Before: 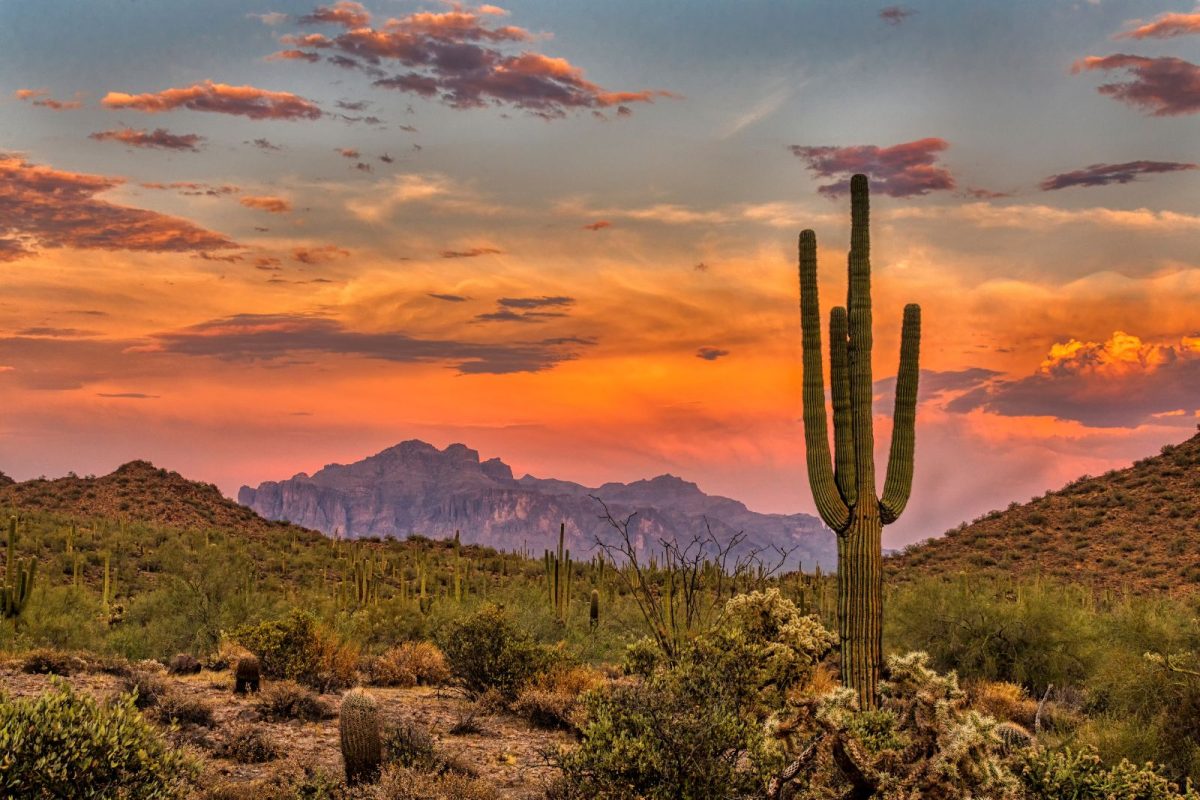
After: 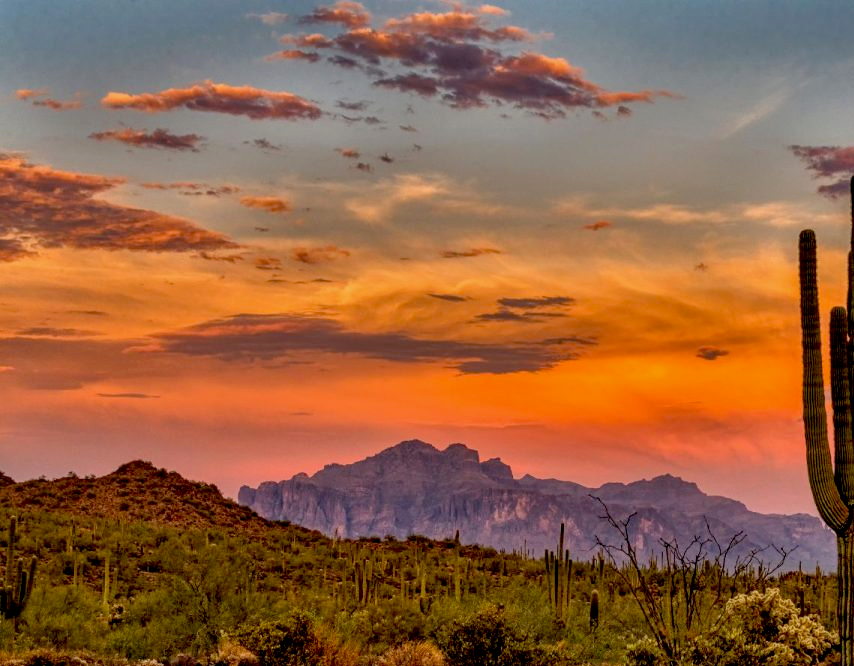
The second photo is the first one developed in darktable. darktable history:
exposure: black level correction 0.028, exposure -0.078 EV, compensate highlight preservation false
tone equalizer: edges refinement/feathering 500, mask exposure compensation -1.57 EV, preserve details no
crop: right 28.796%, bottom 16.658%
